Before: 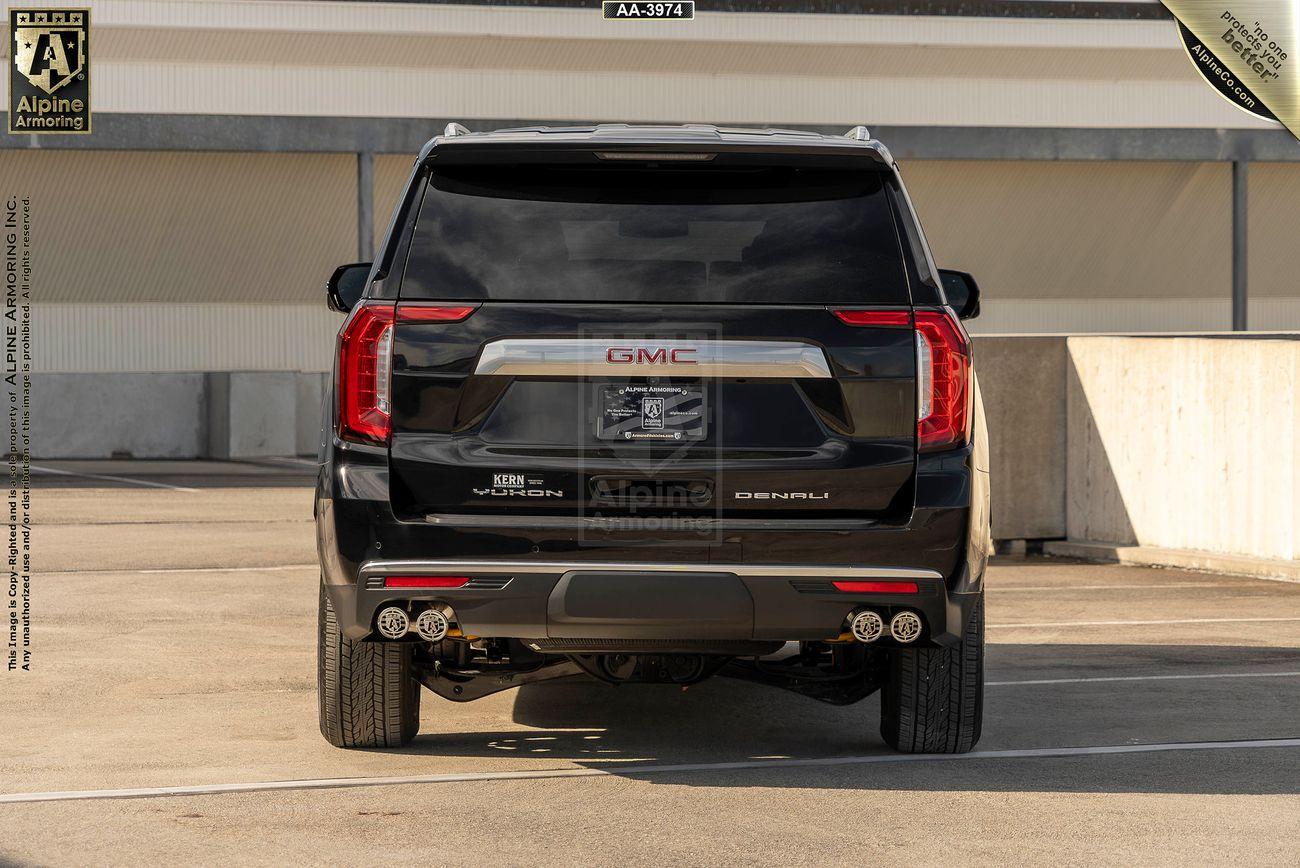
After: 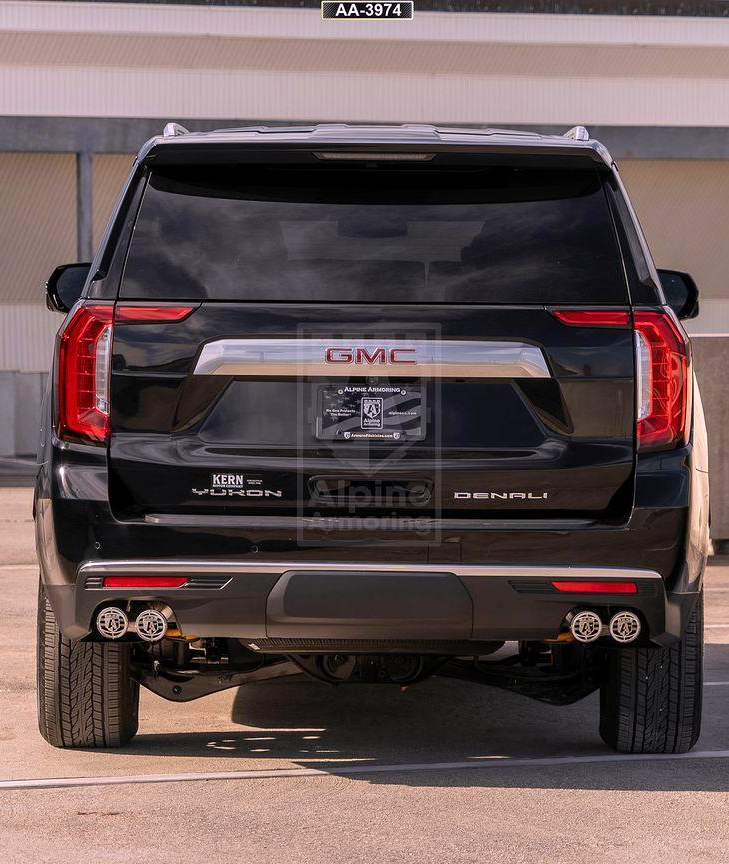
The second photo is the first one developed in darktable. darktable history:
white balance: red 1.066, blue 1.119
crop: left 21.674%, right 22.086%
